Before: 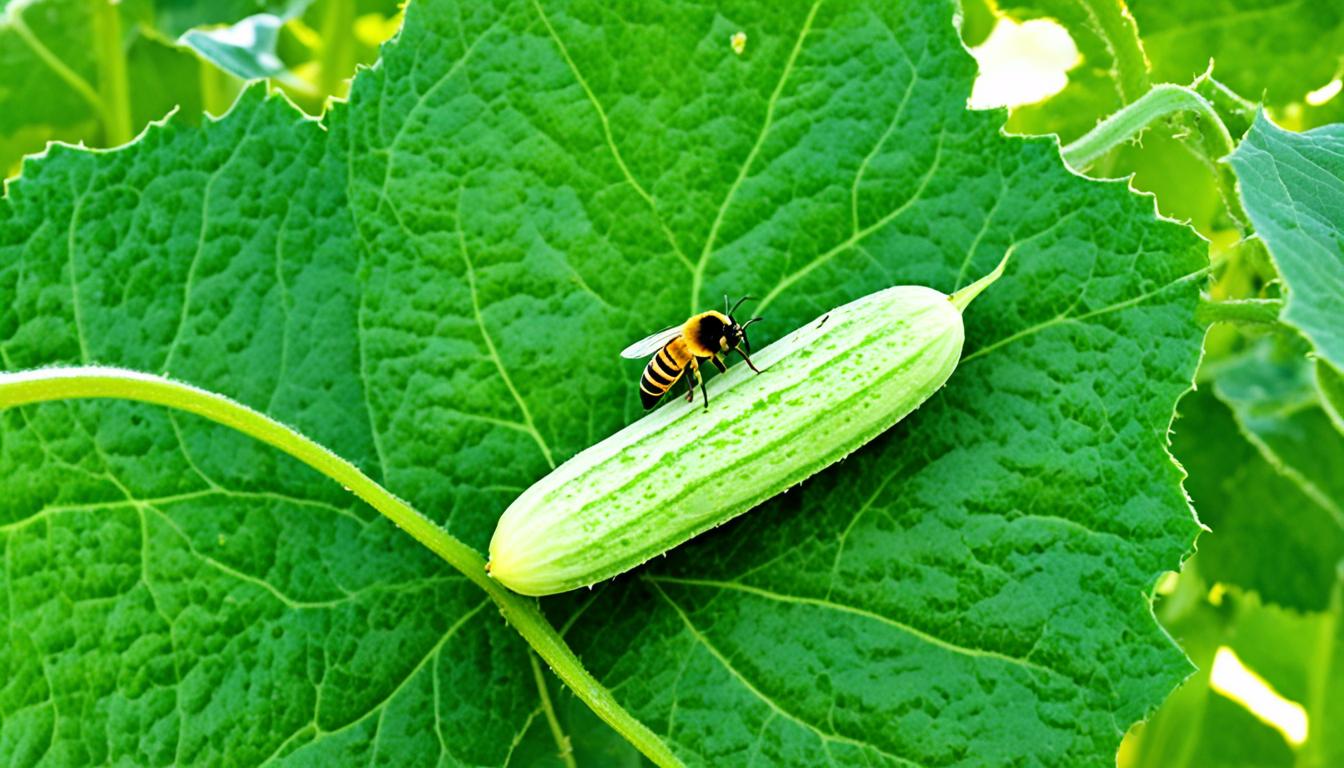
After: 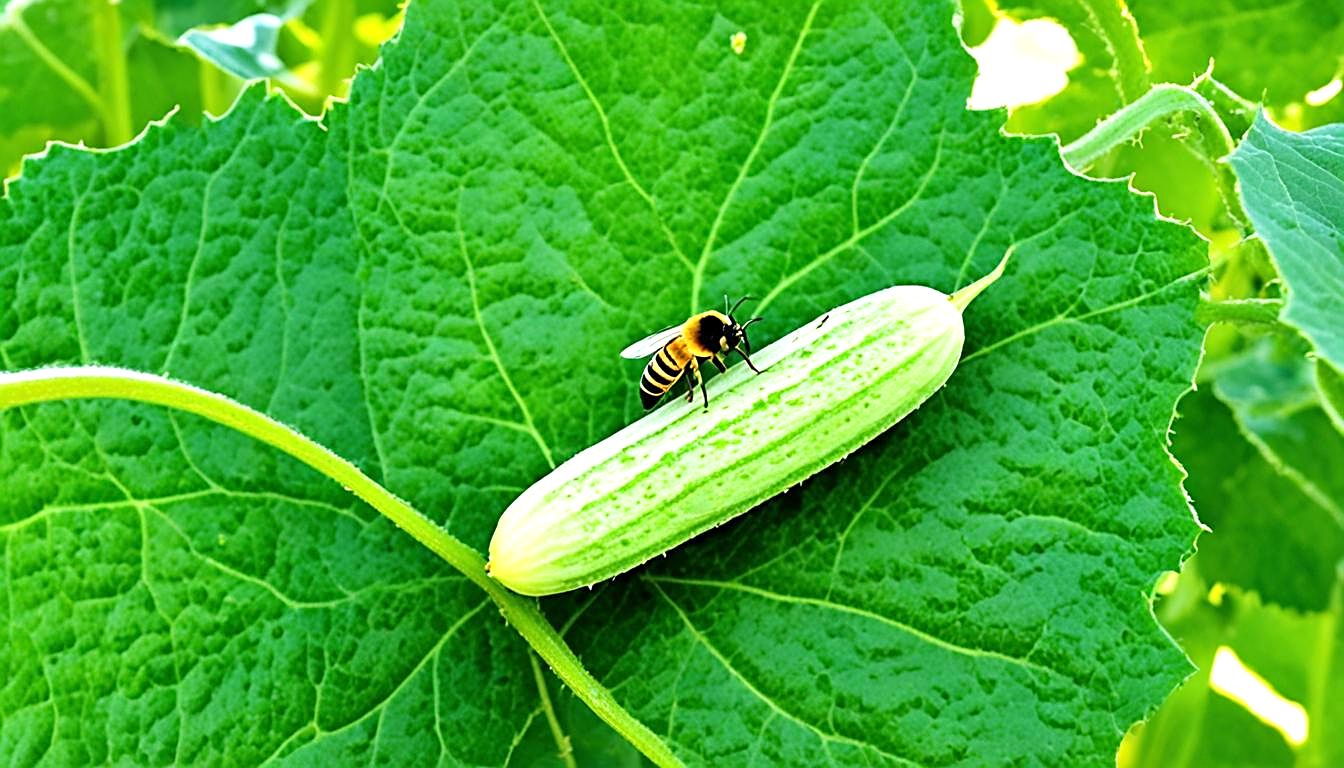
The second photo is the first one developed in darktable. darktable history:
exposure: exposure 0.288 EV, compensate exposure bias true, compensate highlight preservation false
sharpen: amount 0.487
